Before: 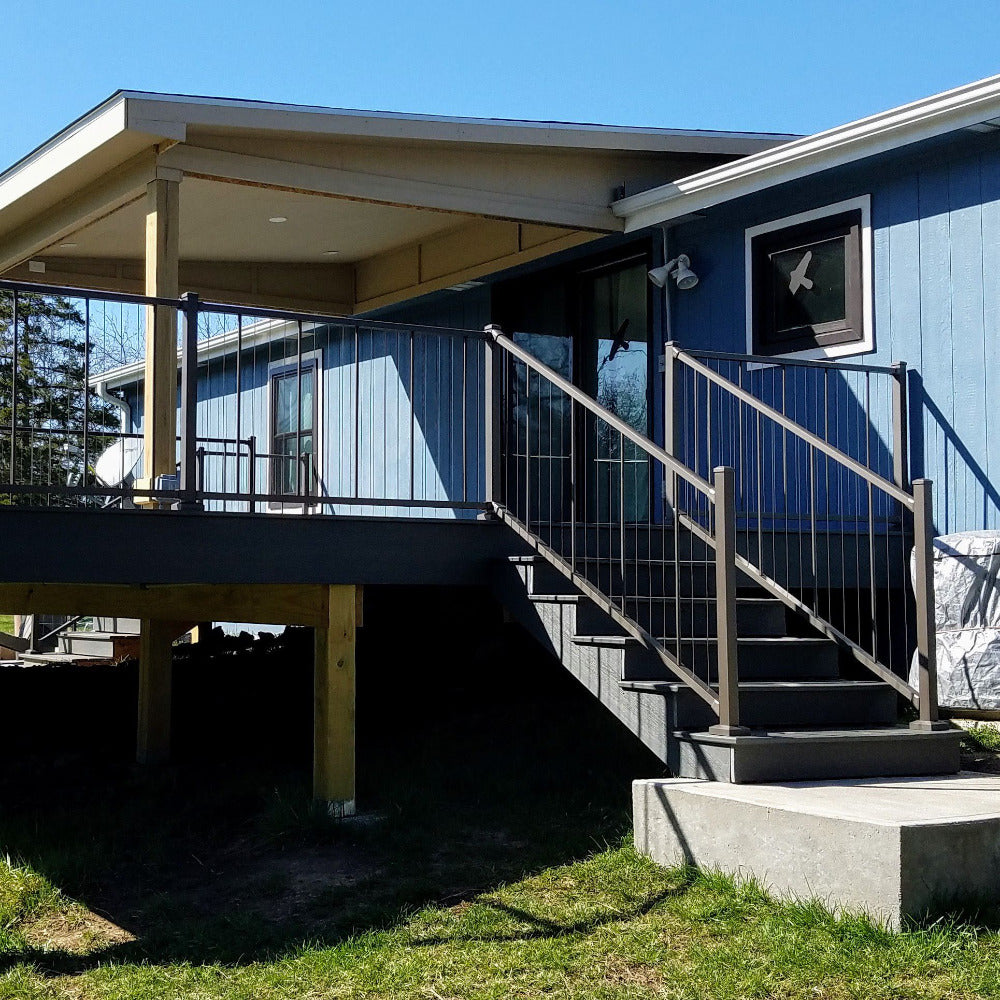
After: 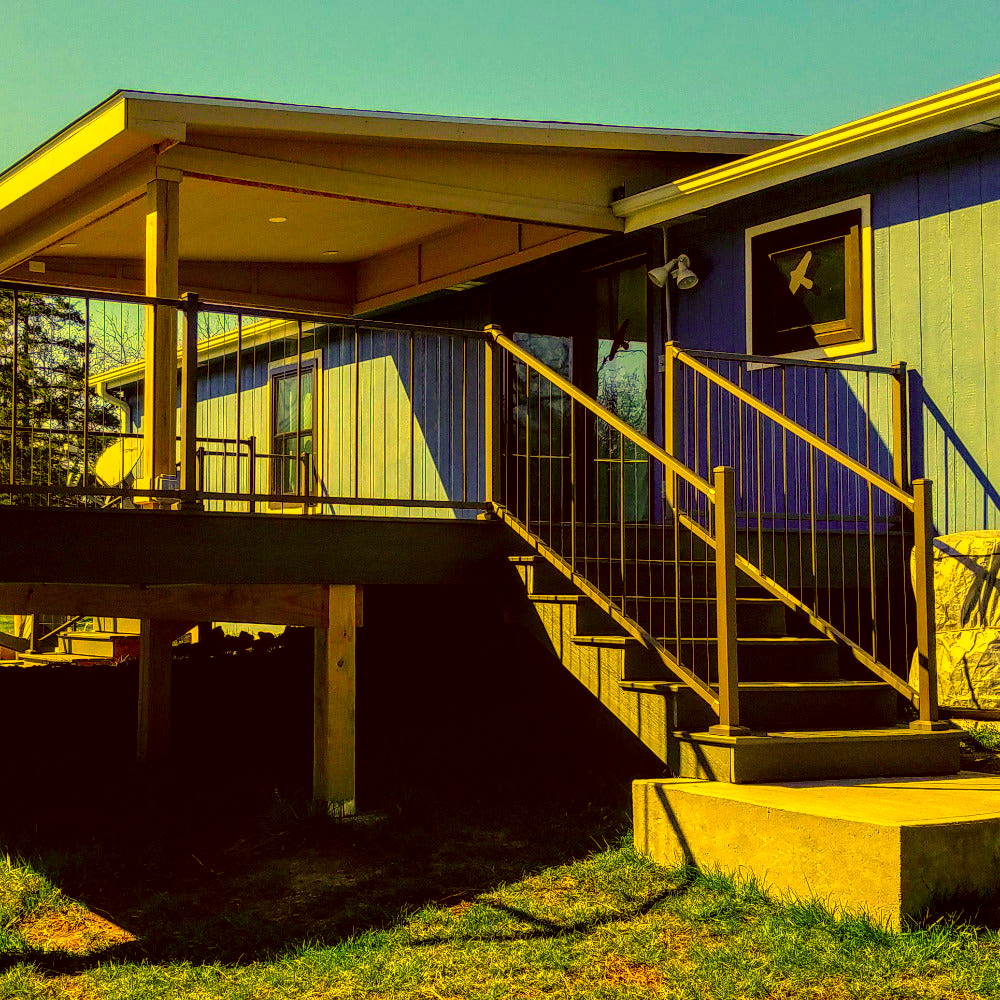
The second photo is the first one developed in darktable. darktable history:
color correction: highlights a* 10.43, highlights b* 29.93, shadows a* 2.79, shadows b* 18.21, saturation 1.76
local contrast: highlights 24%, detail 150%
color balance rgb: highlights gain › chroma 8.101%, highlights gain › hue 86.97°, perceptual saturation grading › global saturation 31.146%, global vibrance 9.982%
